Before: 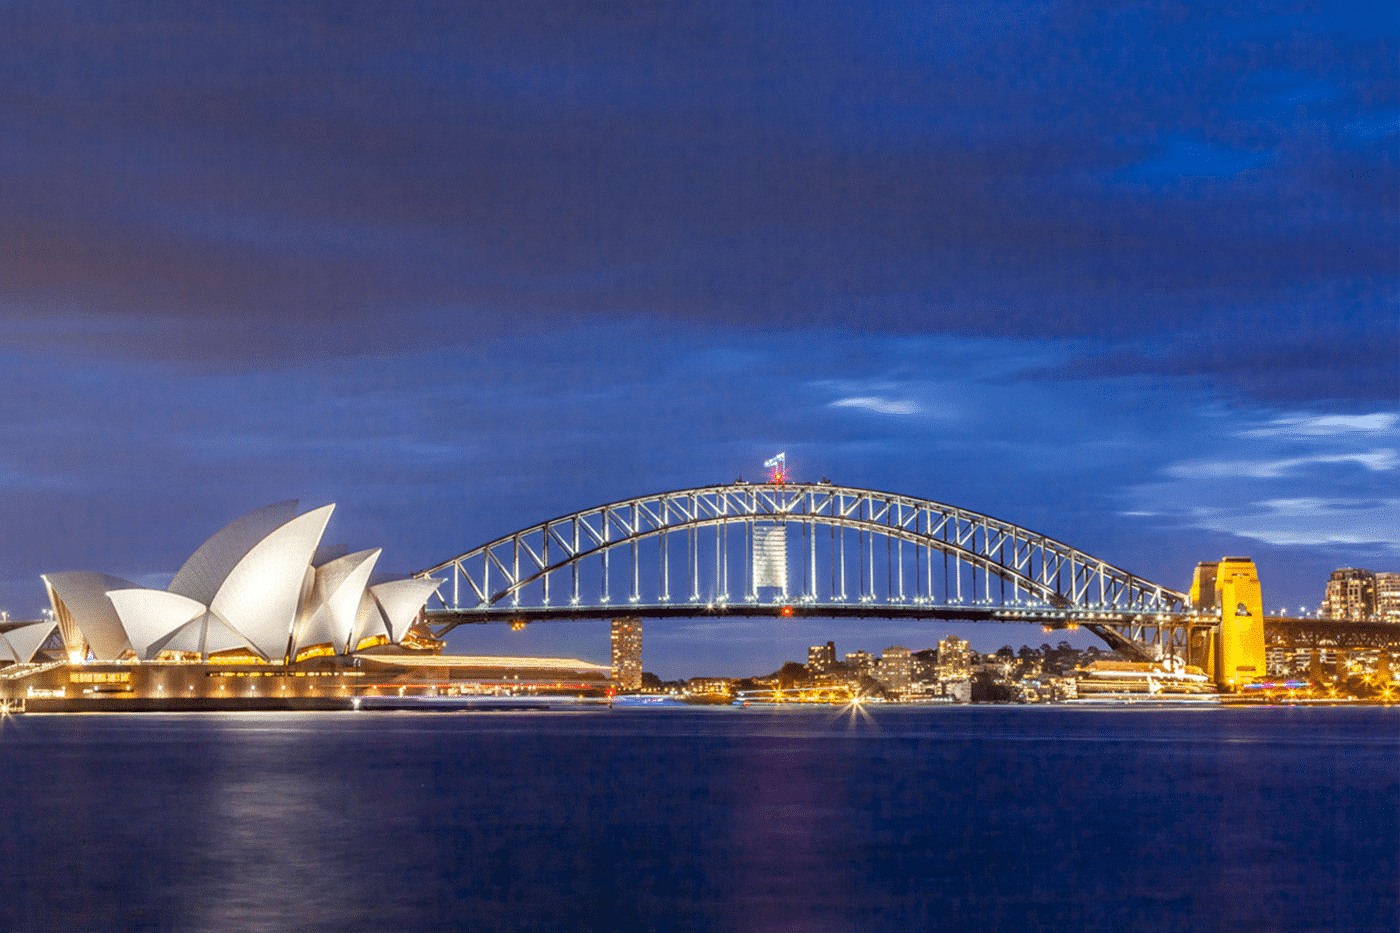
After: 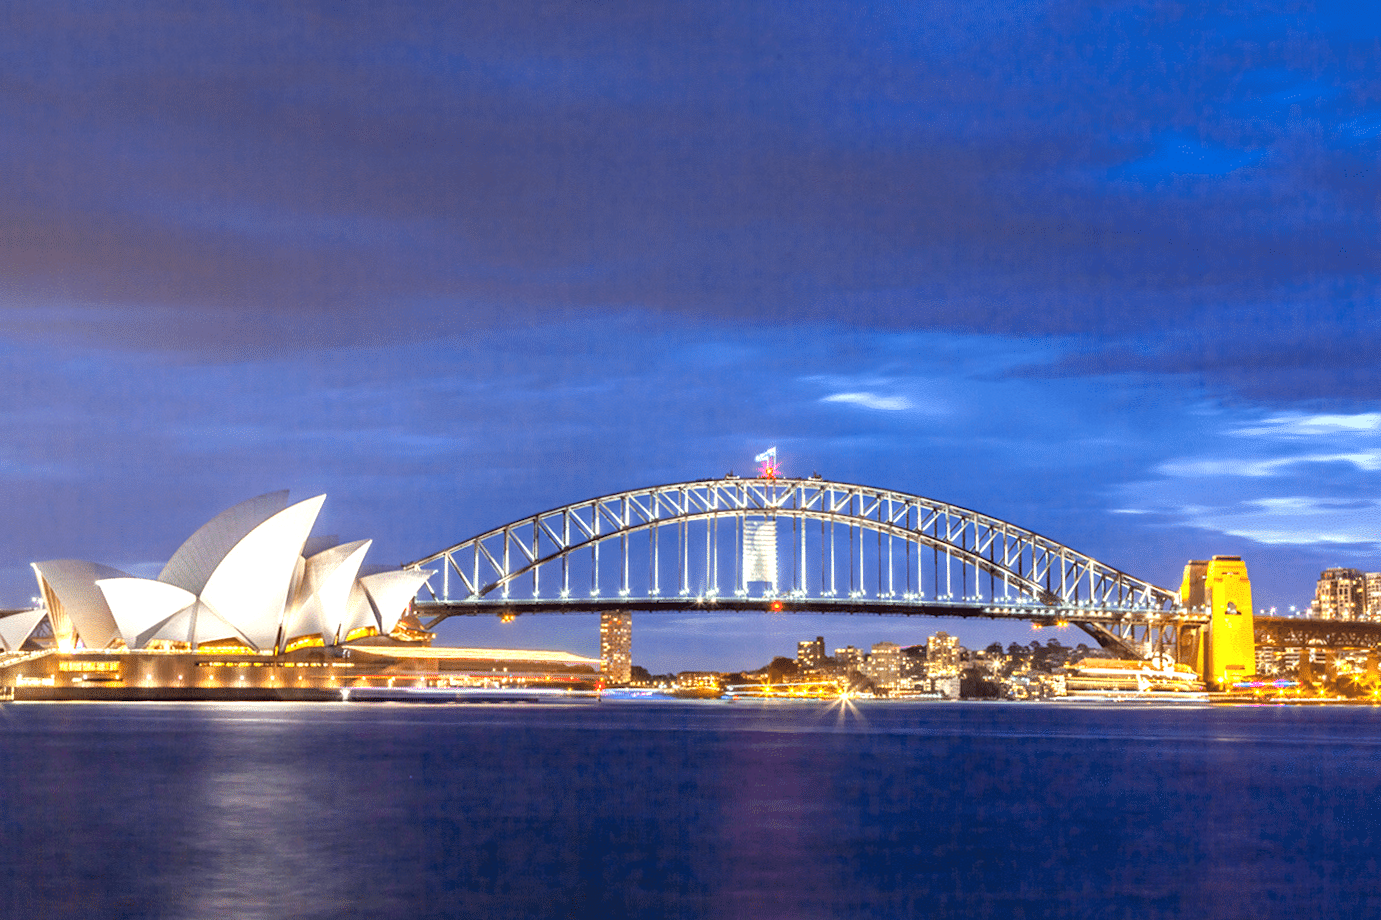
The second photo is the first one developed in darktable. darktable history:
crop and rotate: angle -0.5°
exposure: black level correction 0, exposure 0.7 EV, compensate exposure bias true, compensate highlight preservation false
